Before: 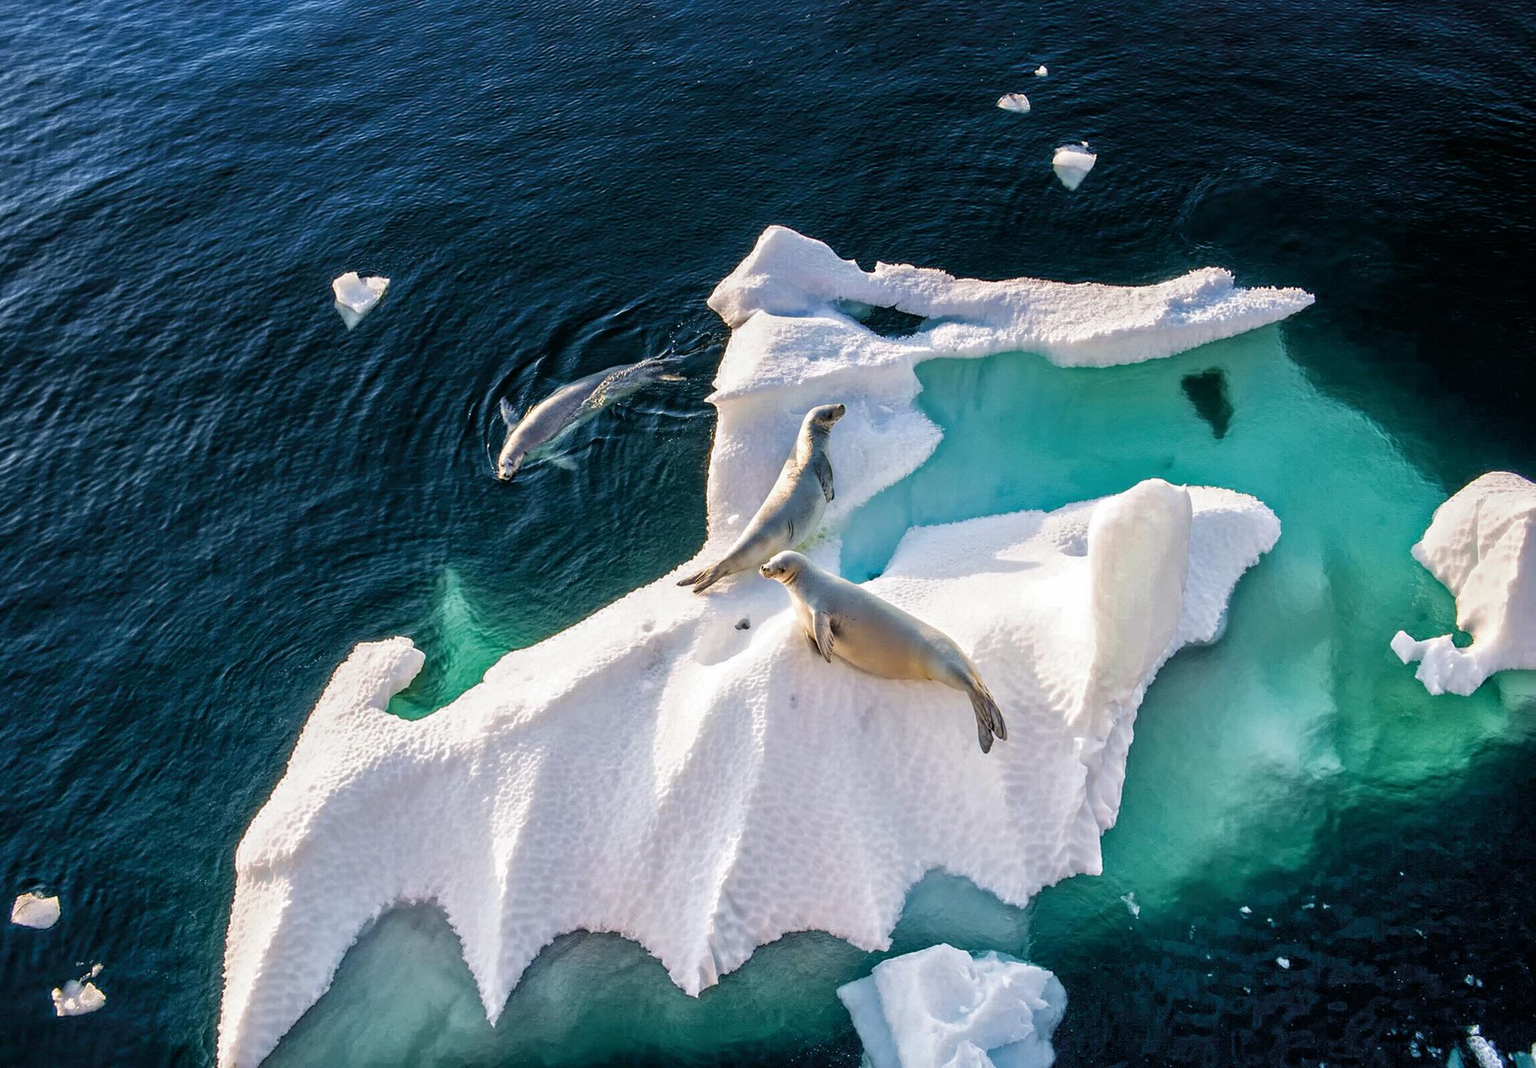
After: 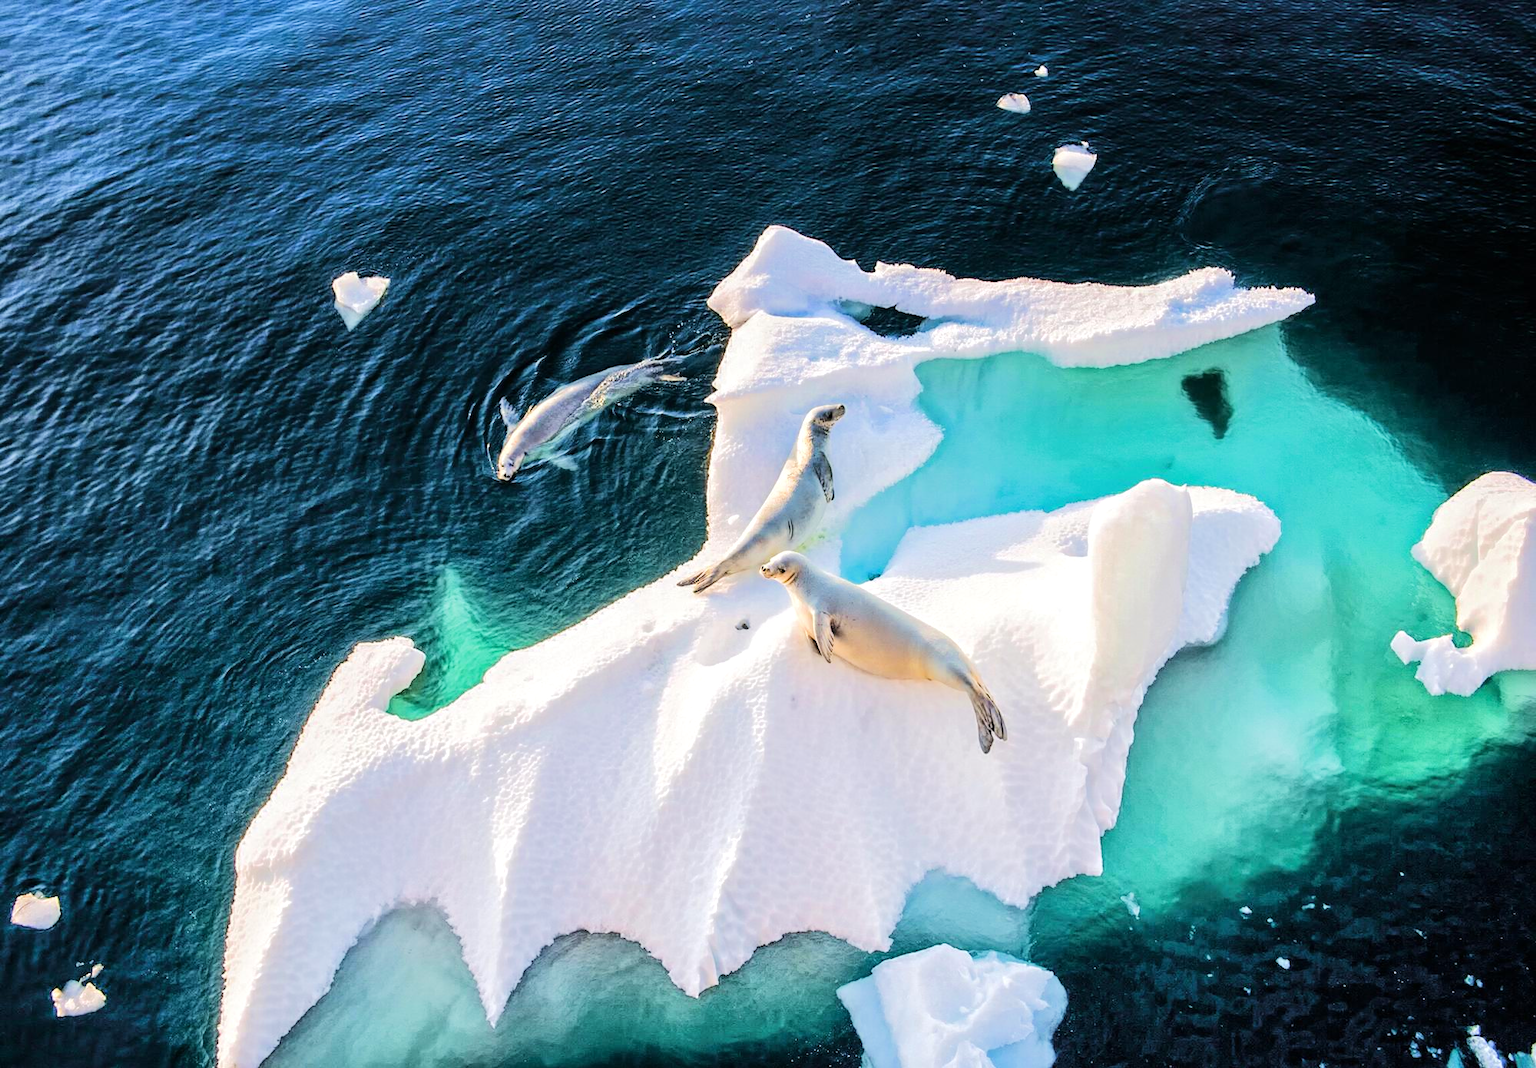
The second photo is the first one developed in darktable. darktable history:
tone equalizer: -7 EV 0.146 EV, -6 EV 0.595 EV, -5 EV 1.11 EV, -4 EV 1.34 EV, -3 EV 1.17 EV, -2 EV 0.6 EV, -1 EV 0.149 EV, edges refinement/feathering 500, mask exposure compensation -1.57 EV, preserve details no
